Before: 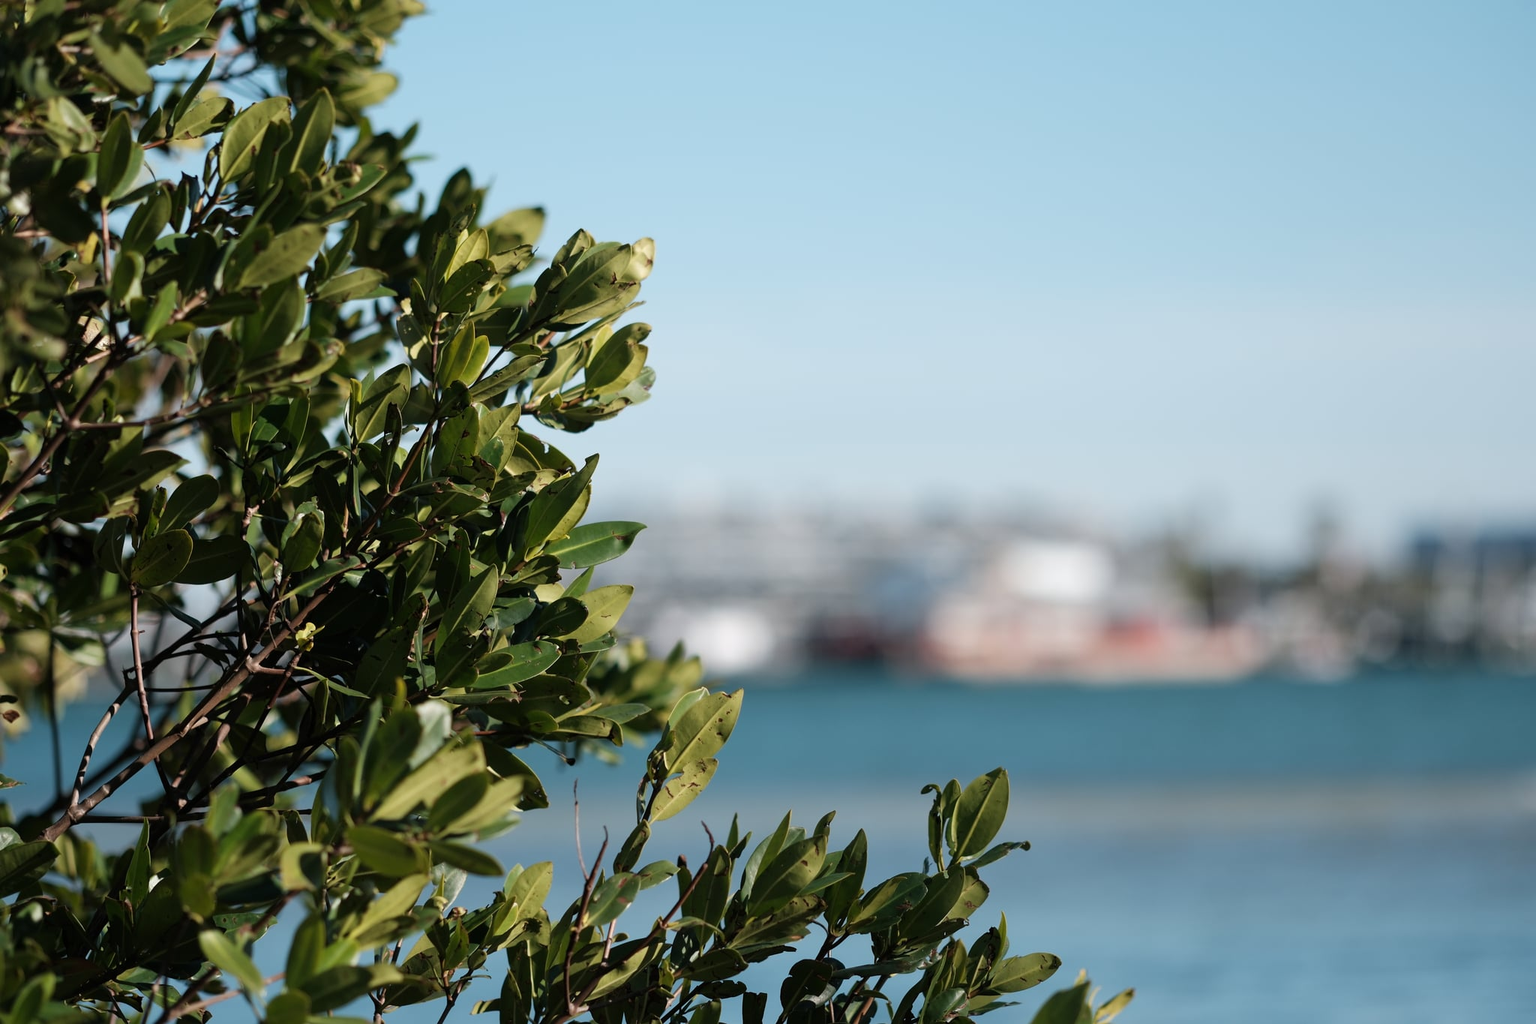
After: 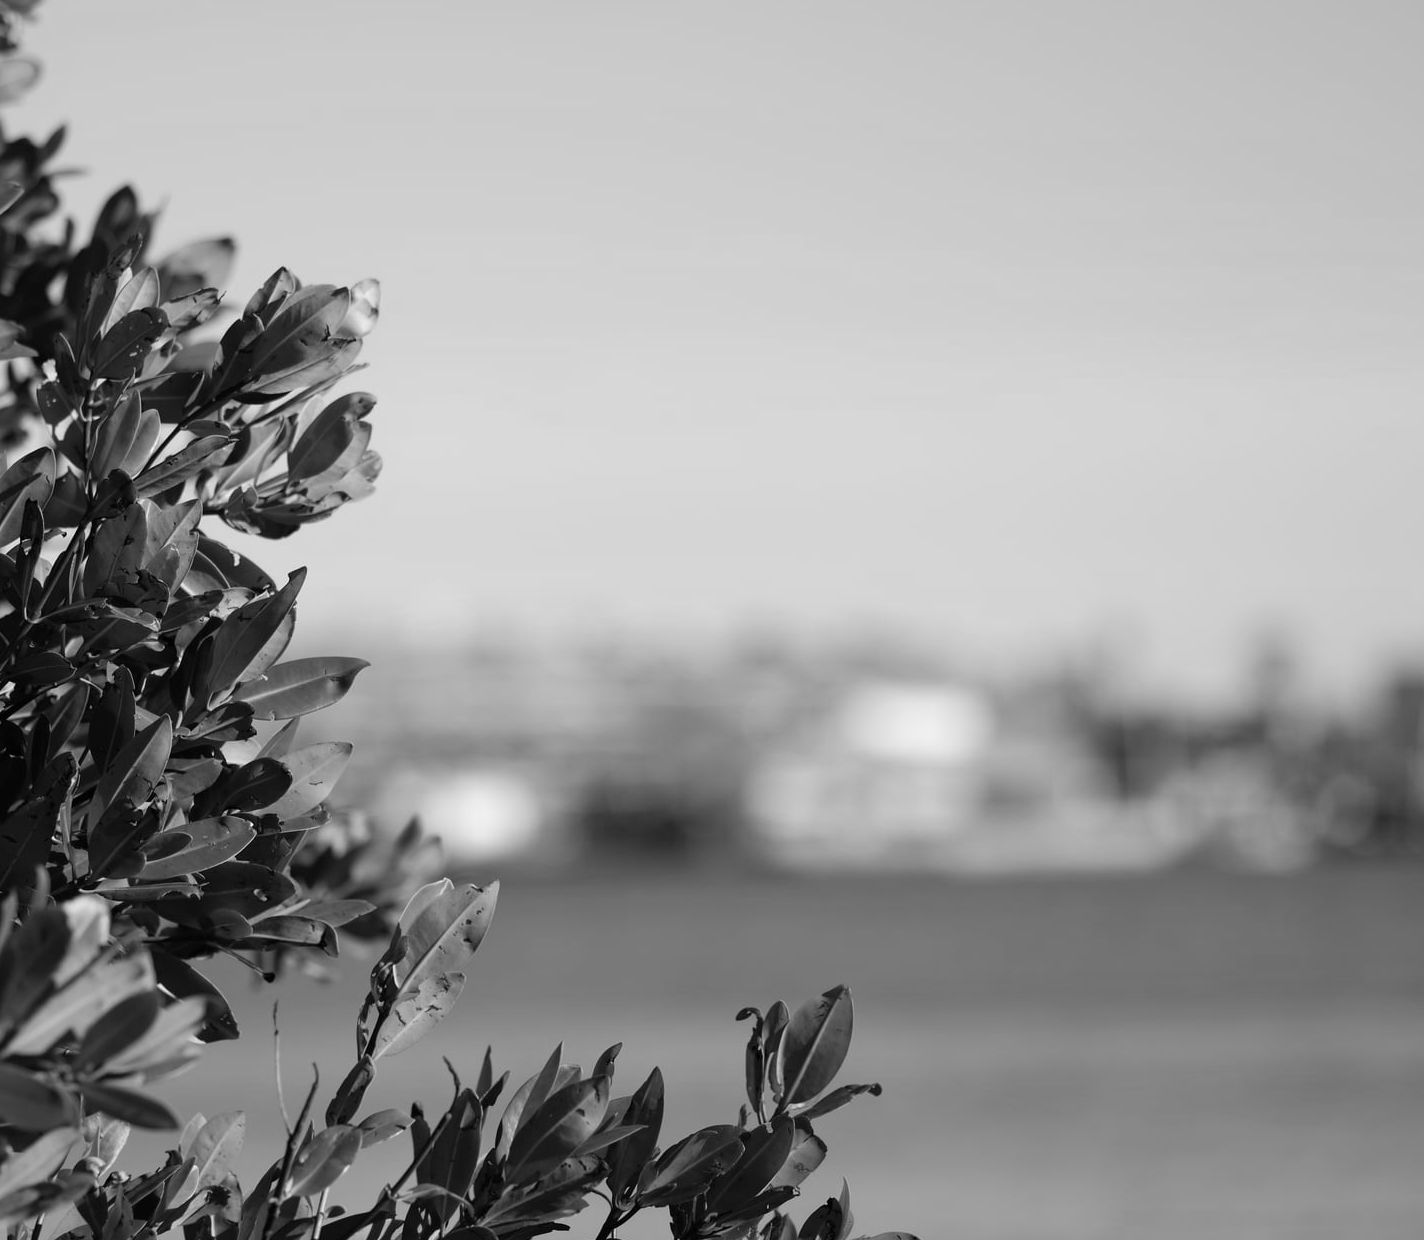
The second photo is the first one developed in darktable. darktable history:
crop and rotate: left 24.034%, top 2.838%, right 6.406%, bottom 6.299%
monochrome: size 1
